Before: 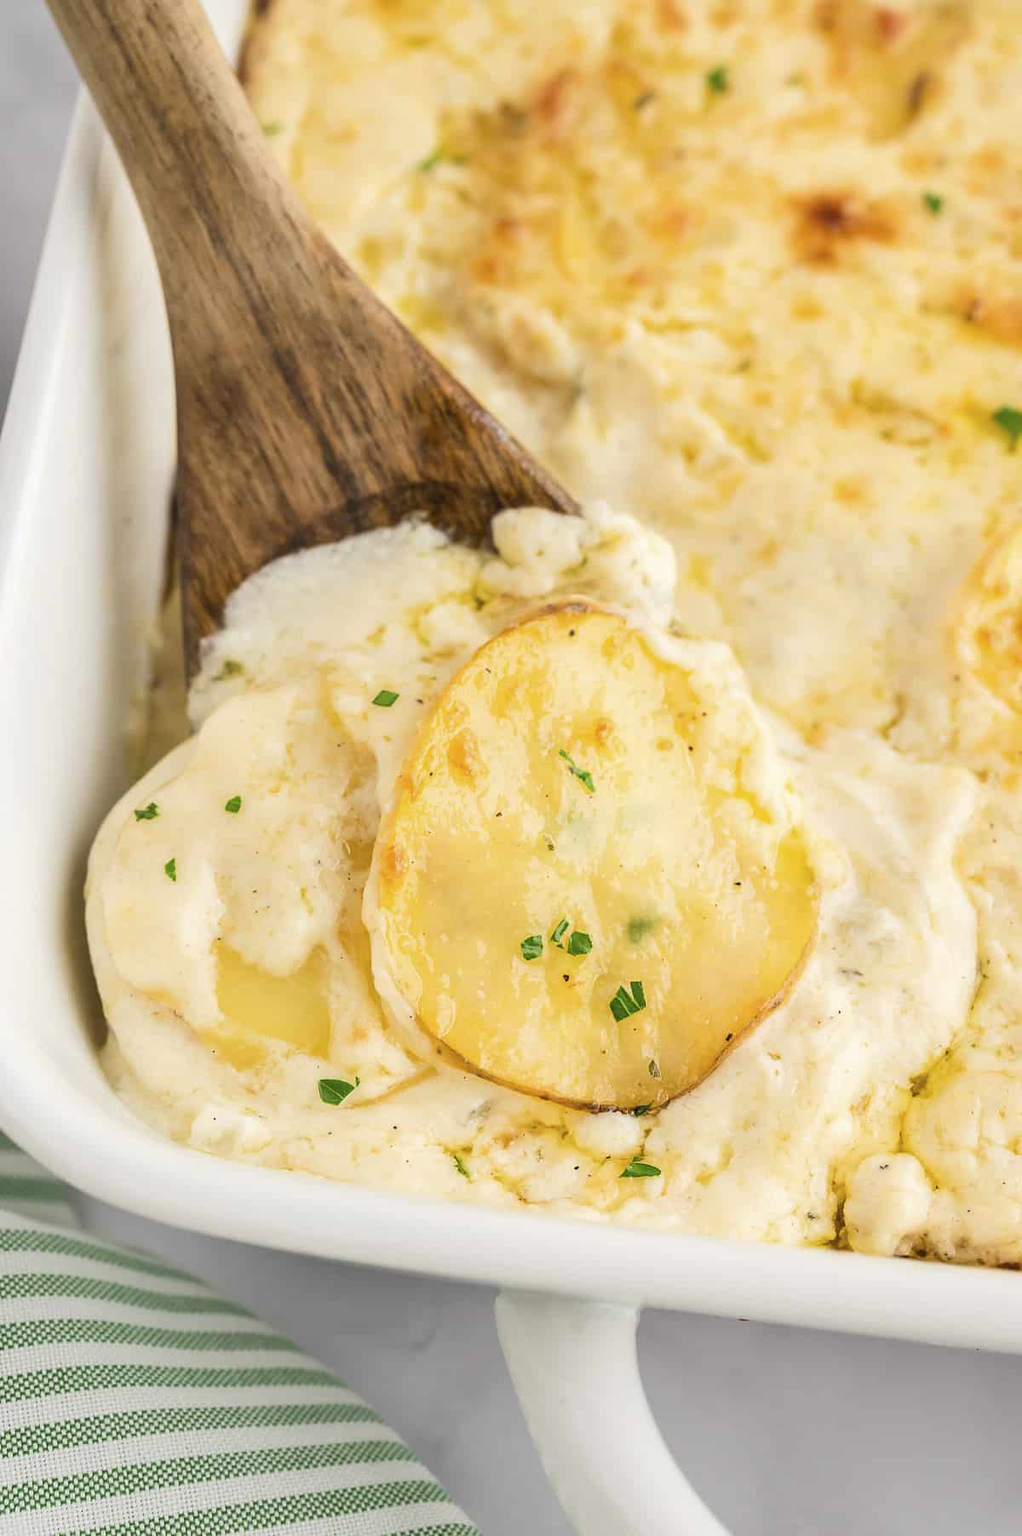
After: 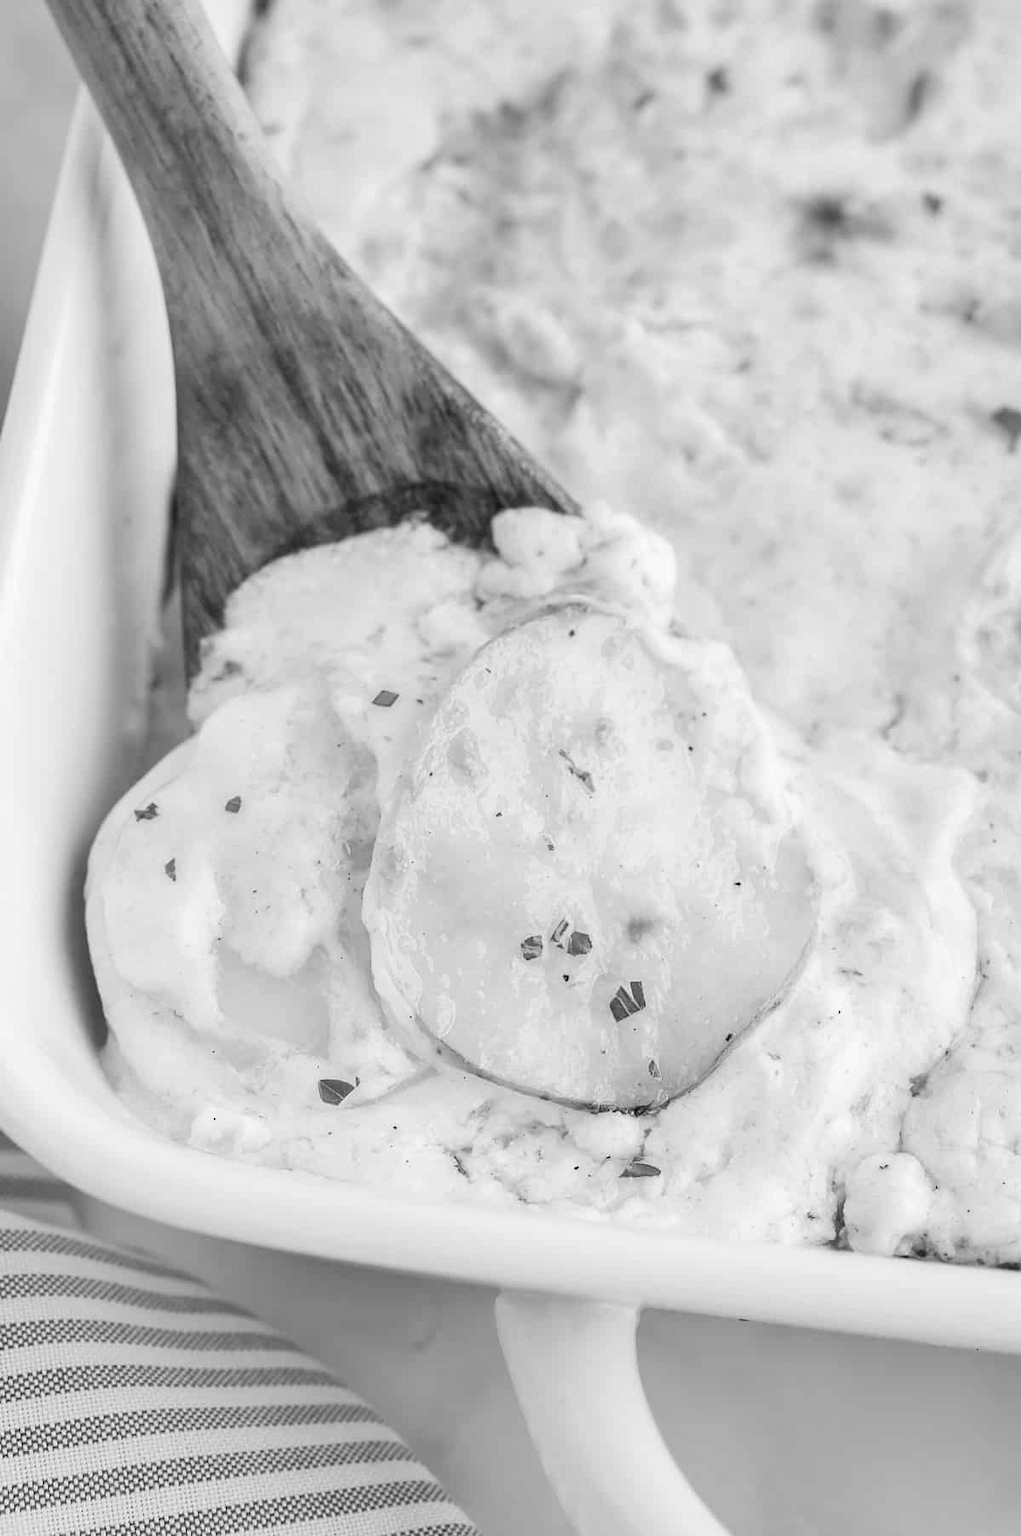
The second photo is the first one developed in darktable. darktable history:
exposure: exposure 0 EV, compensate highlight preservation false
contrast brightness saturation: saturation -1
tone equalizer: on, module defaults
